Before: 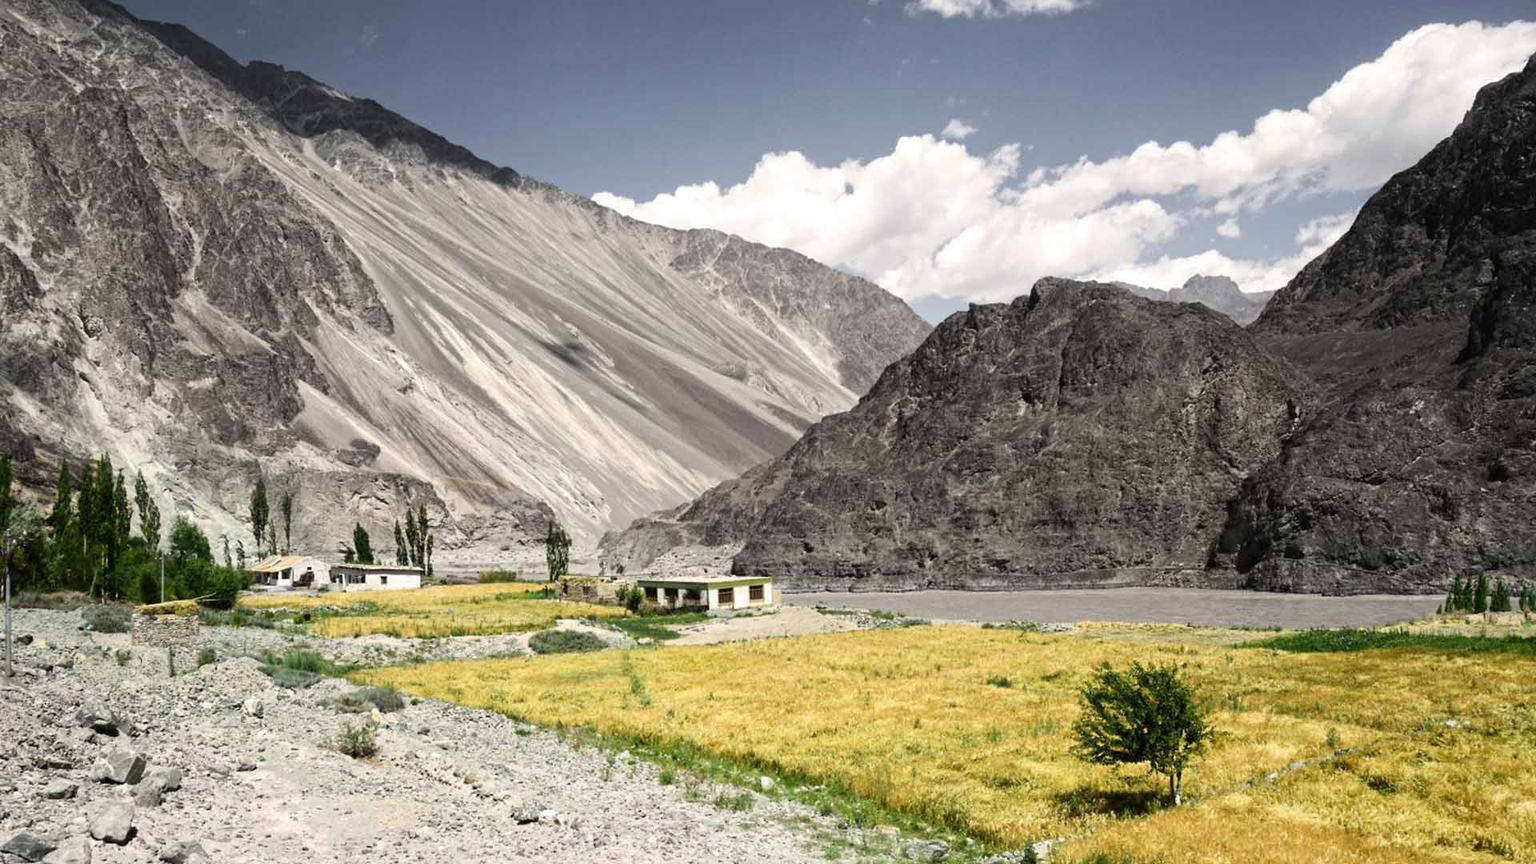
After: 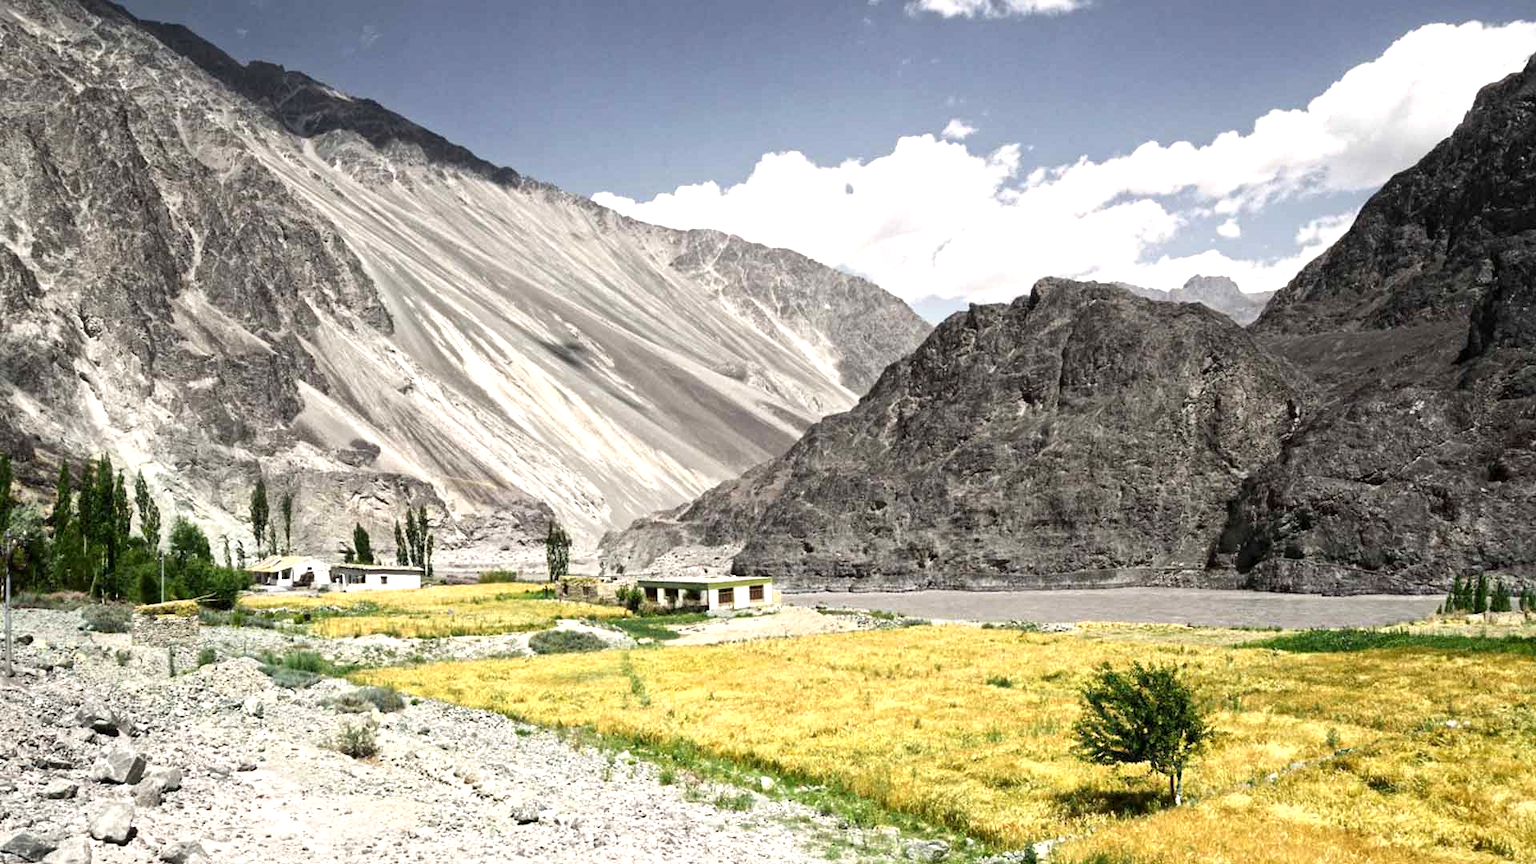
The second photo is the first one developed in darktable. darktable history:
exposure: black level correction 0, exposure 0.498 EV, compensate highlight preservation false
local contrast: mode bilateral grid, contrast 28, coarseness 16, detail 115%, midtone range 0.2
